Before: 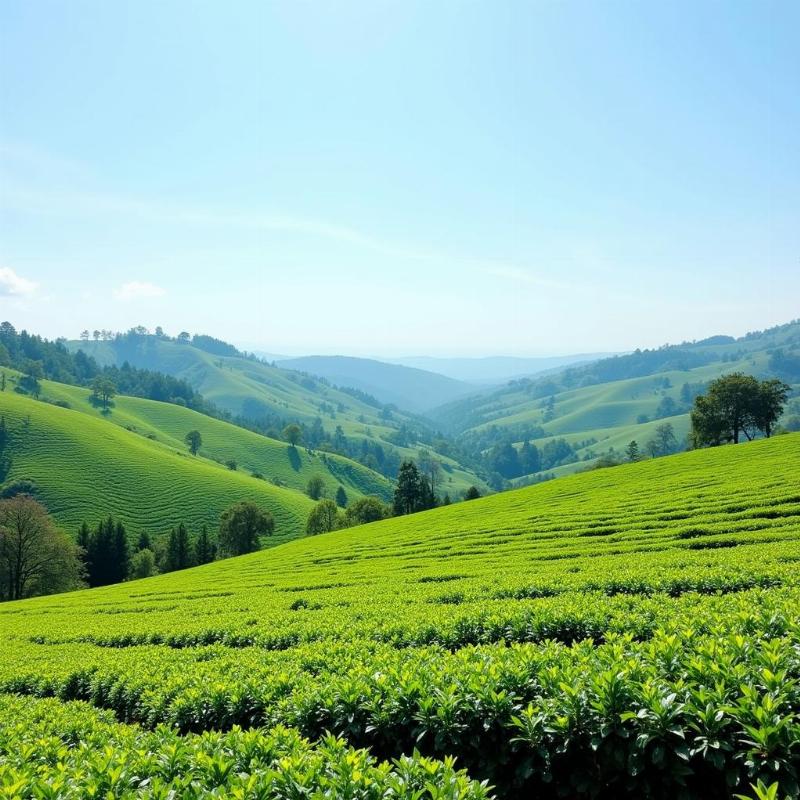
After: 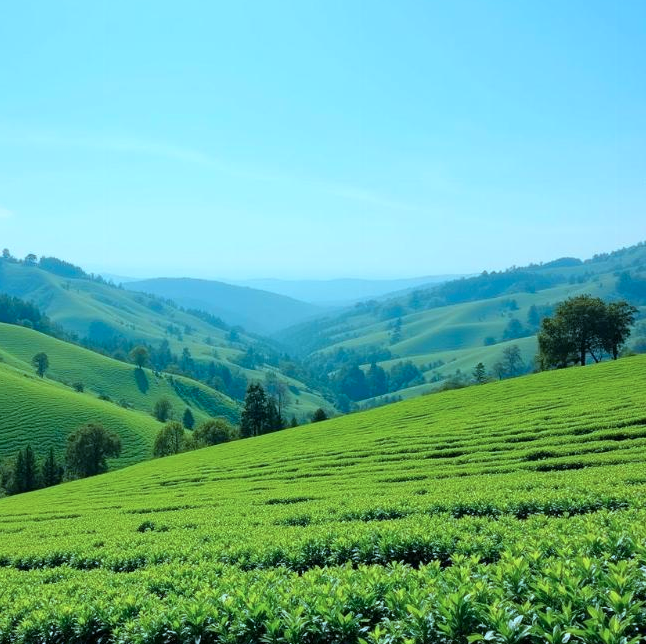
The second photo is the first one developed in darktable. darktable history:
crop: left 19.238%, top 9.828%, right 0%, bottom 9.643%
exposure: exposure -0.181 EV, compensate highlight preservation false
color correction: highlights a* -12.08, highlights b* -15.22
